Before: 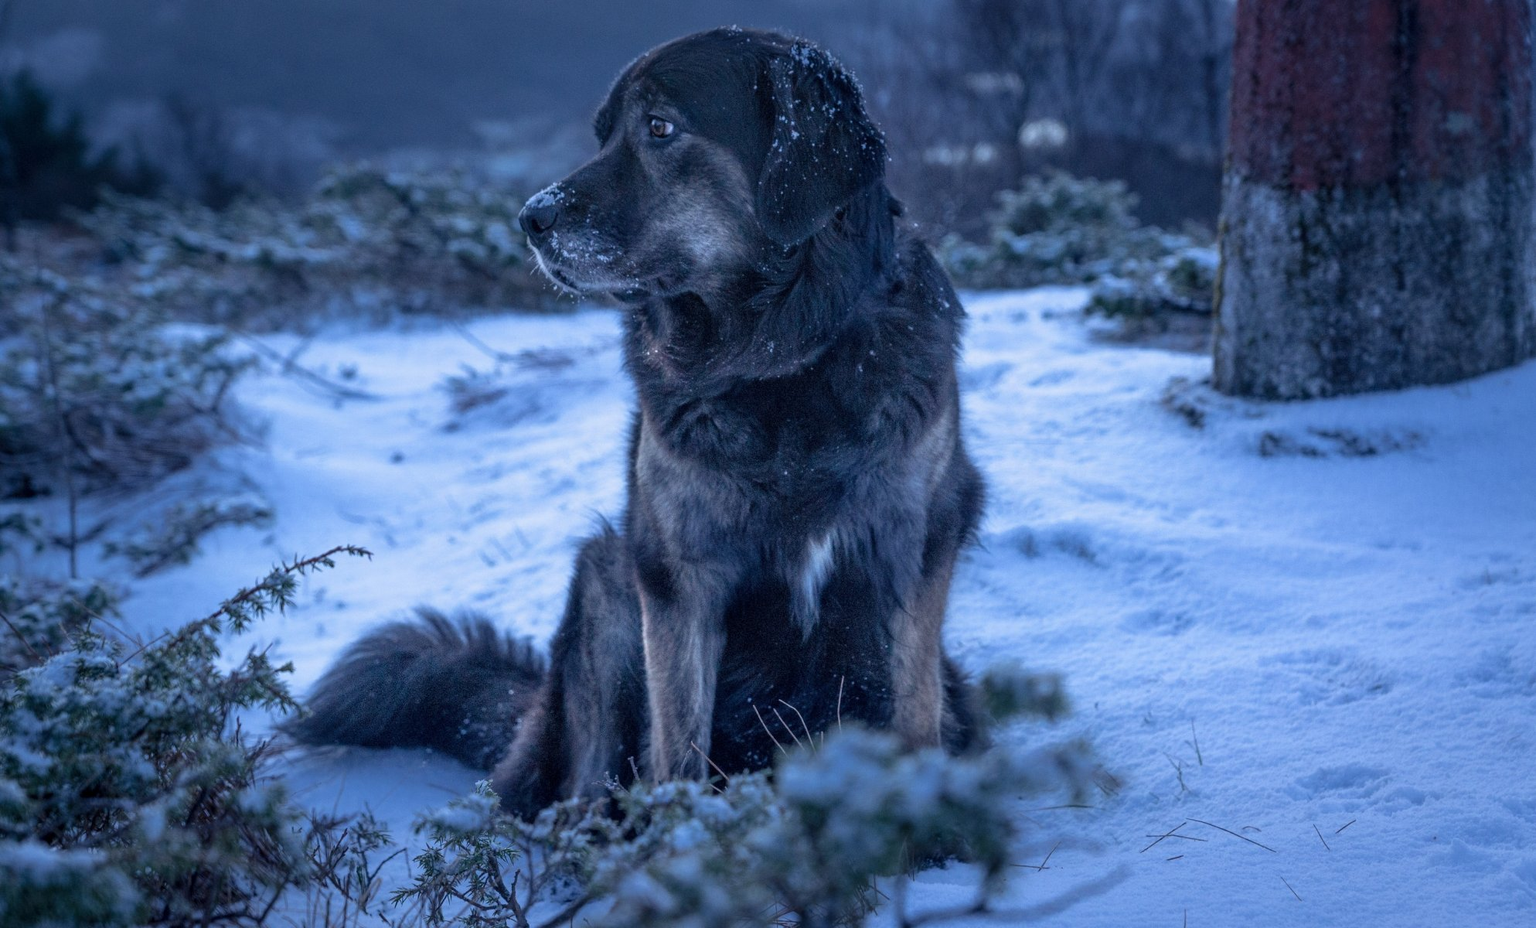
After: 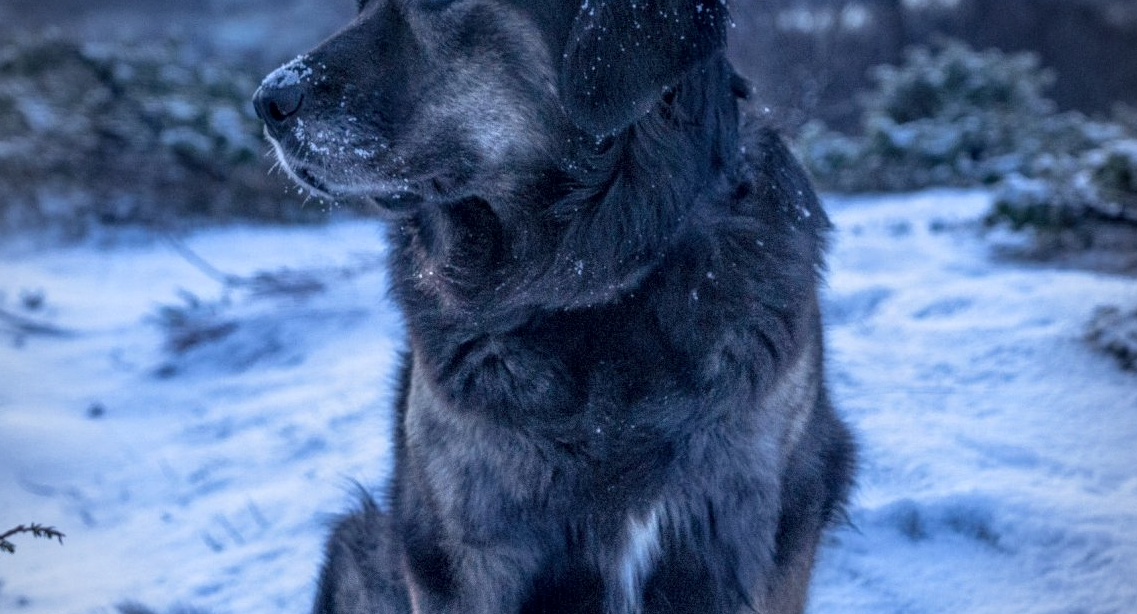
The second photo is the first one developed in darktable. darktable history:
local contrast: on, module defaults
vignetting: brightness -0.279
crop: left 21.059%, top 15.118%, right 21.711%, bottom 33.712%
